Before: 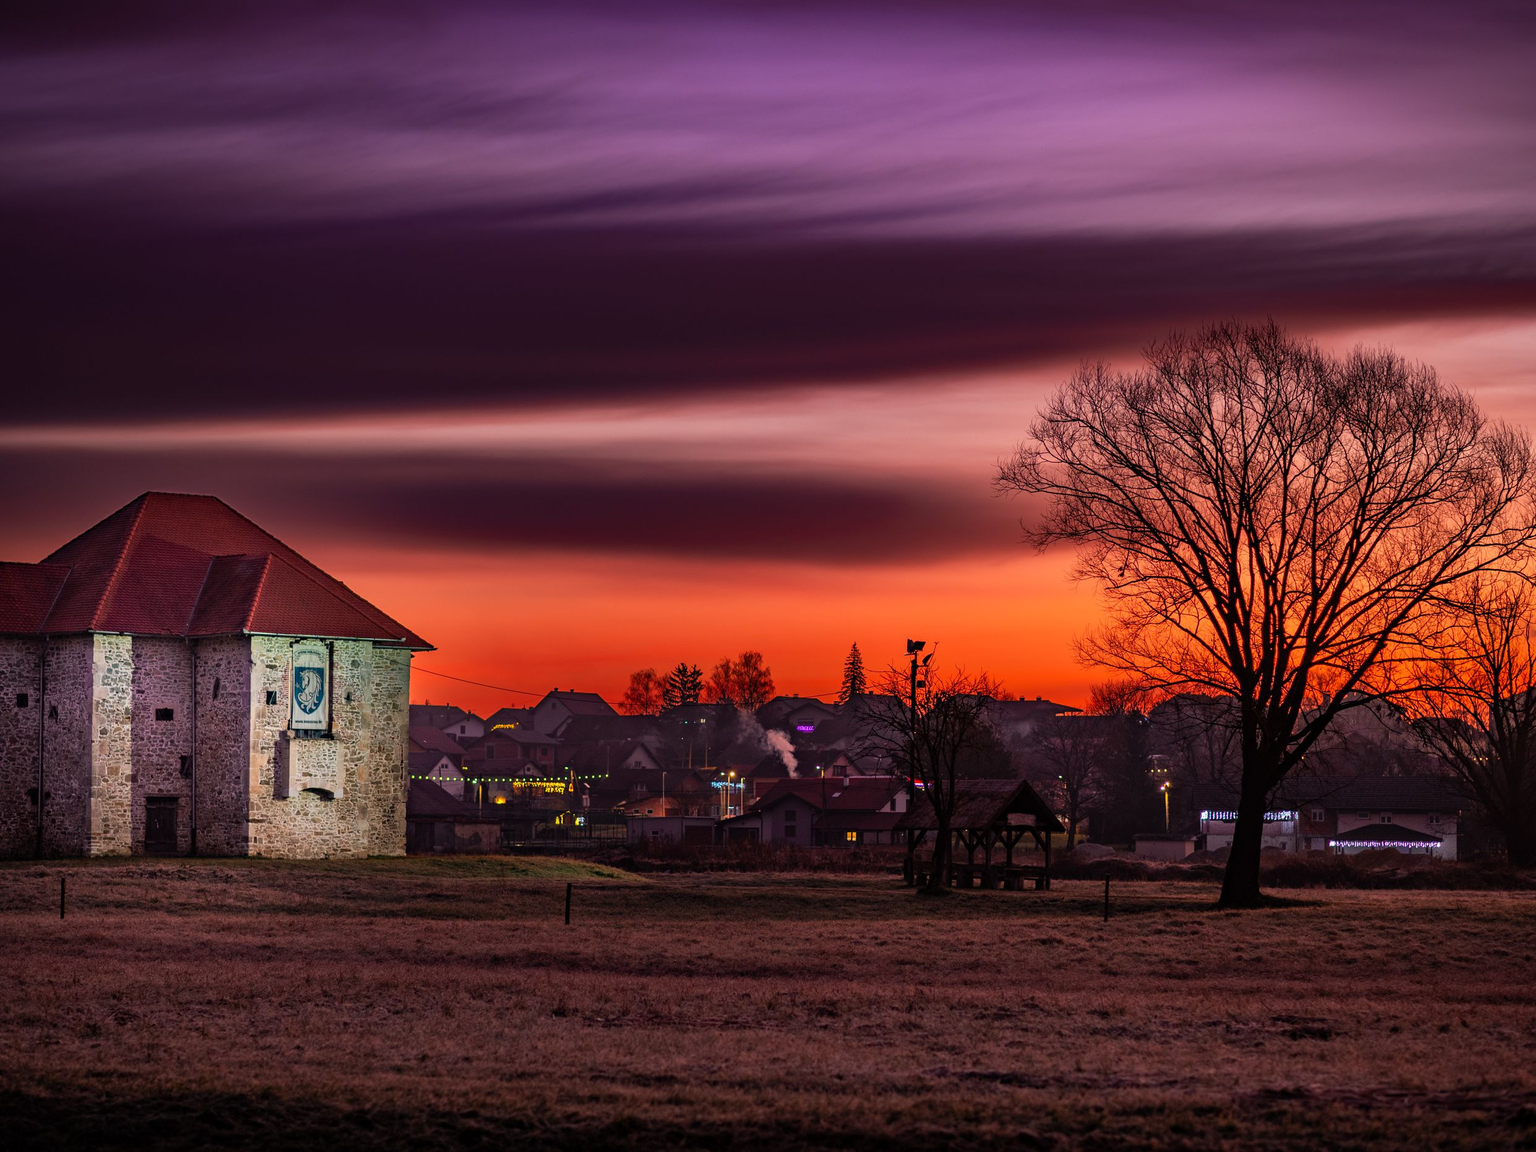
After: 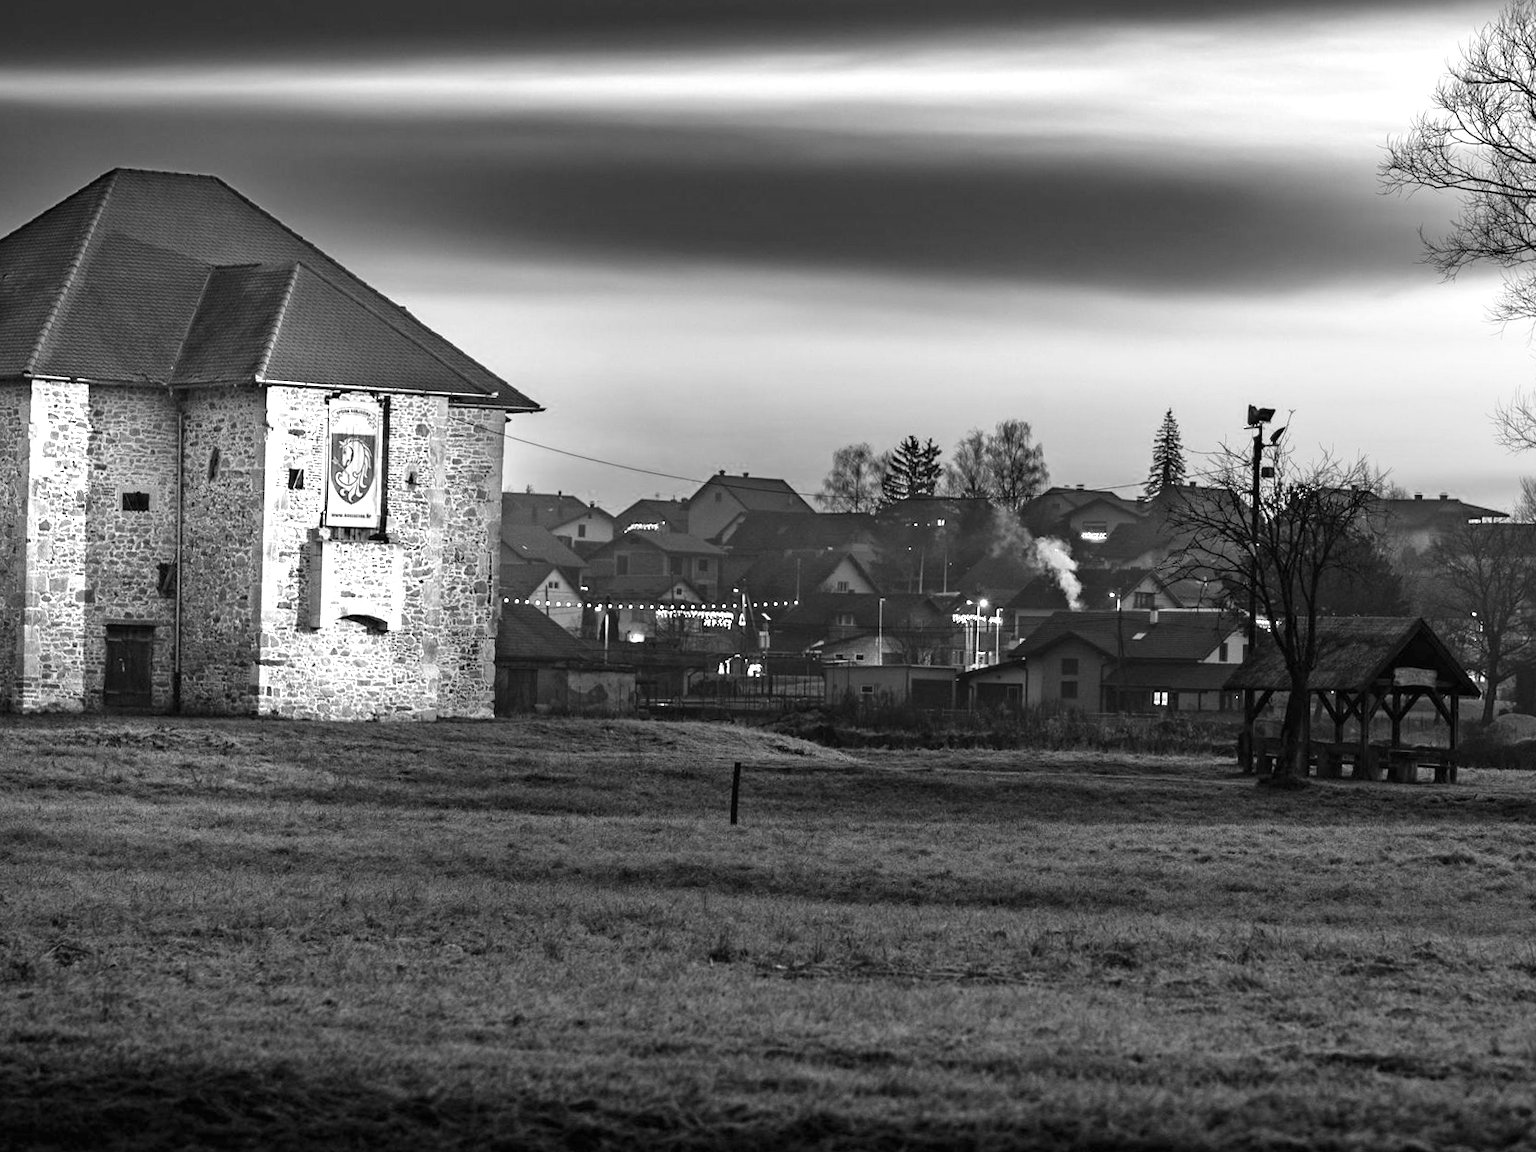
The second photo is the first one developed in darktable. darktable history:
rgb levels: preserve colors max RGB
exposure: black level correction 0, exposure 1.675 EV, compensate exposure bias true, compensate highlight preservation false
crop and rotate: angle -0.82°, left 3.85%, top 31.828%, right 27.992%
color calibration: output gray [0.22, 0.42, 0.37, 0], gray › normalize channels true, illuminant same as pipeline (D50), adaptation XYZ, x 0.346, y 0.359, gamut compression 0
